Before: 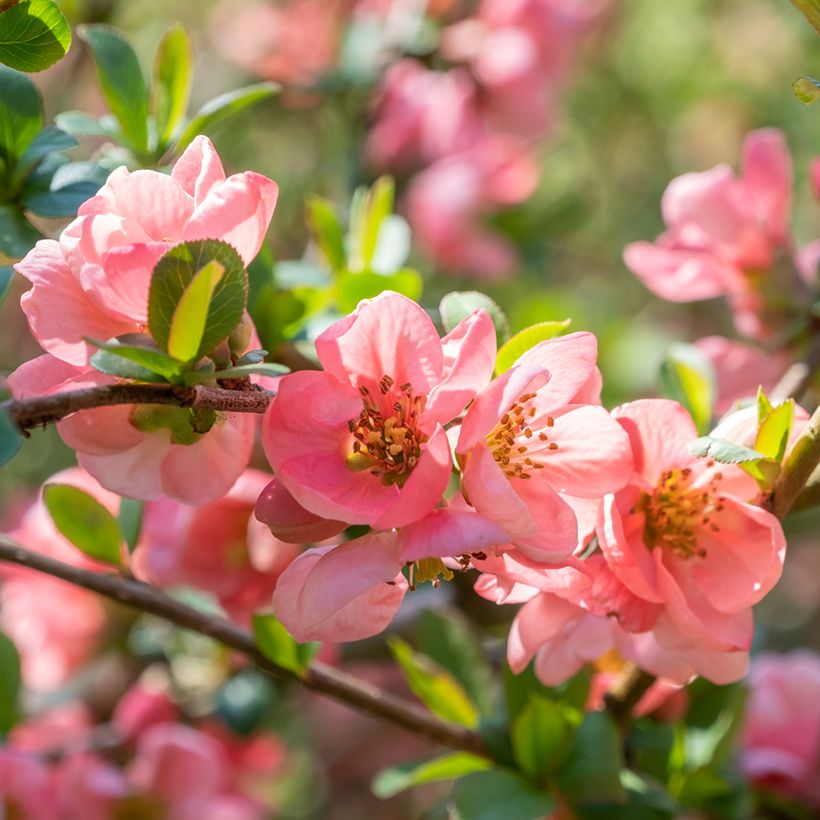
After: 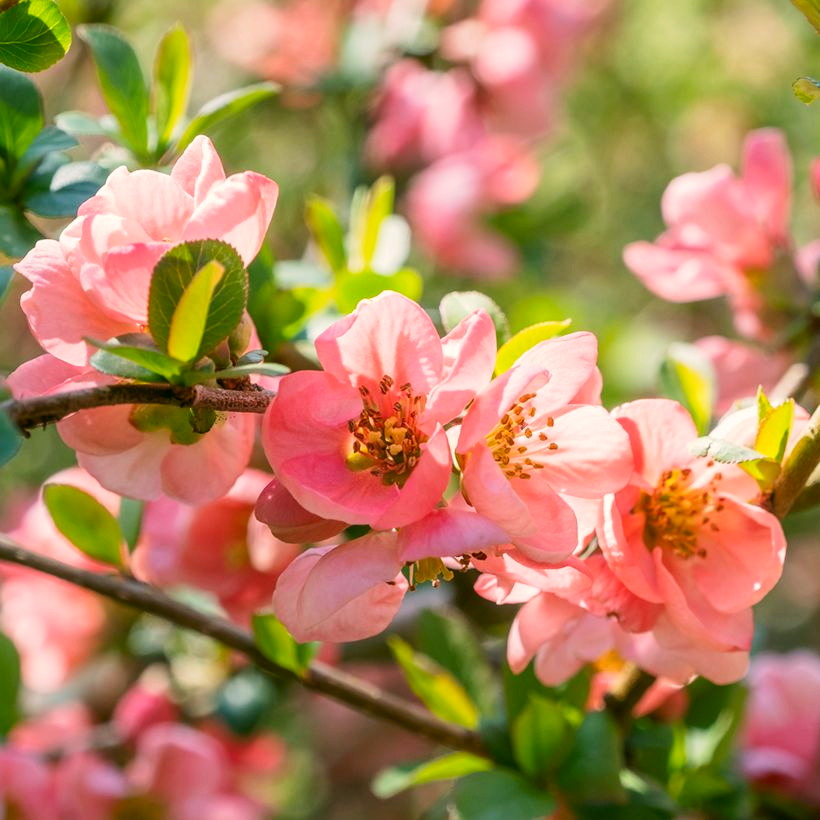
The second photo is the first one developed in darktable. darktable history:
color correction: highlights a* 4.08, highlights b* 4.93, shadows a* -7.43, shadows b* 4.92
tone curve: curves: ch0 [(0, 0.009) (0.037, 0.035) (0.131, 0.126) (0.275, 0.28) (0.476, 0.514) (0.617, 0.667) (0.704, 0.759) (0.813, 0.863) (0.911, 0.931) (0.997, 1)]; ch1 [(0, 0) (0.318, 0.271) (0.444, 0.438) (0.493, 0.496) (0.508, 0.5) (0.534, 0.535) (0.57, 0.582) (0.65, 0.664) (0.746, 0.764) (1, 1)]; ch2 [(0, 0) (0.246, 0.24) (0.36, 0.381) (0.415, 0.434) (0.476, 0.492) (0.502, 0.499) (0.522, 0.518) (0.533, 0.534) (0.586, 0.598) (0.634, 0.643) (0.706, 0.717) (0.853, 0.83) (1, 0.951)], preserve colors none
